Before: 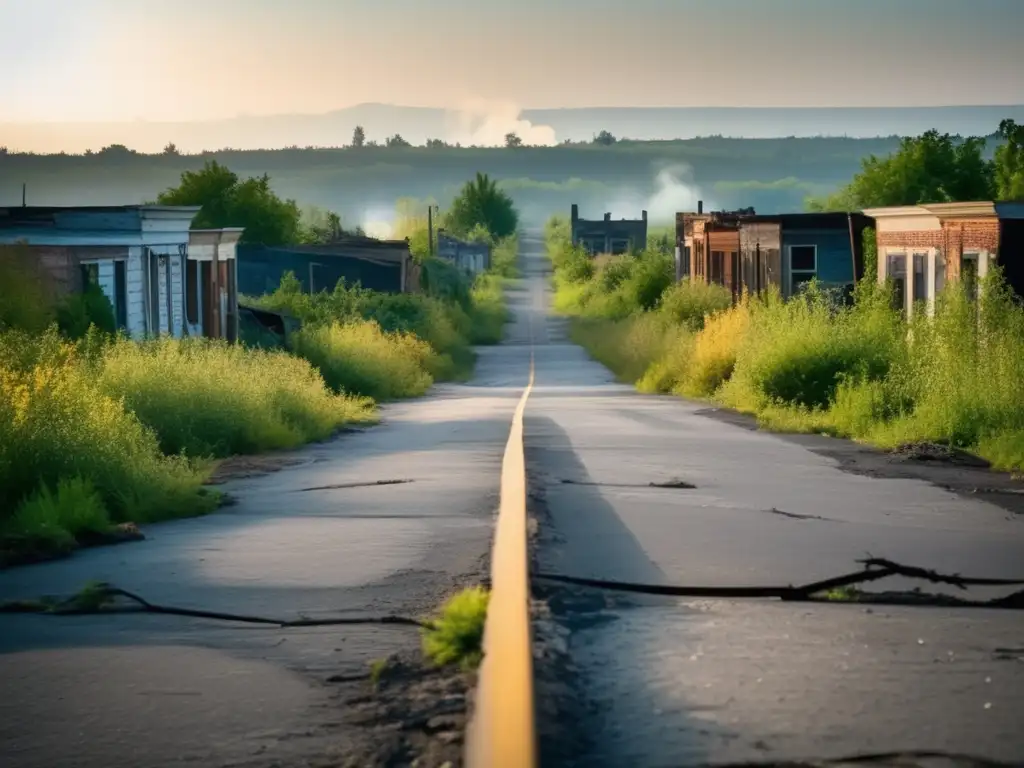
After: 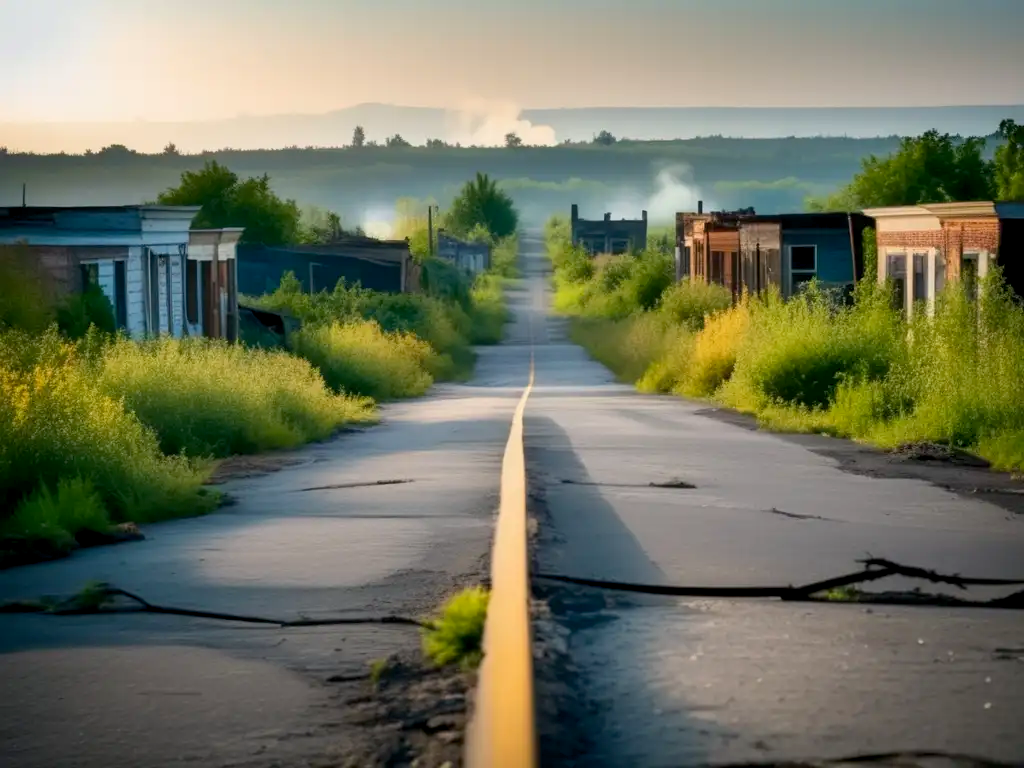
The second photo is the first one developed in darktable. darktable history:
color balance rgb: global offset › luminance -0.397%, perceptual saturation grading › global saturation 0.002%, global vibrance 20%
levels: white 99.95%
